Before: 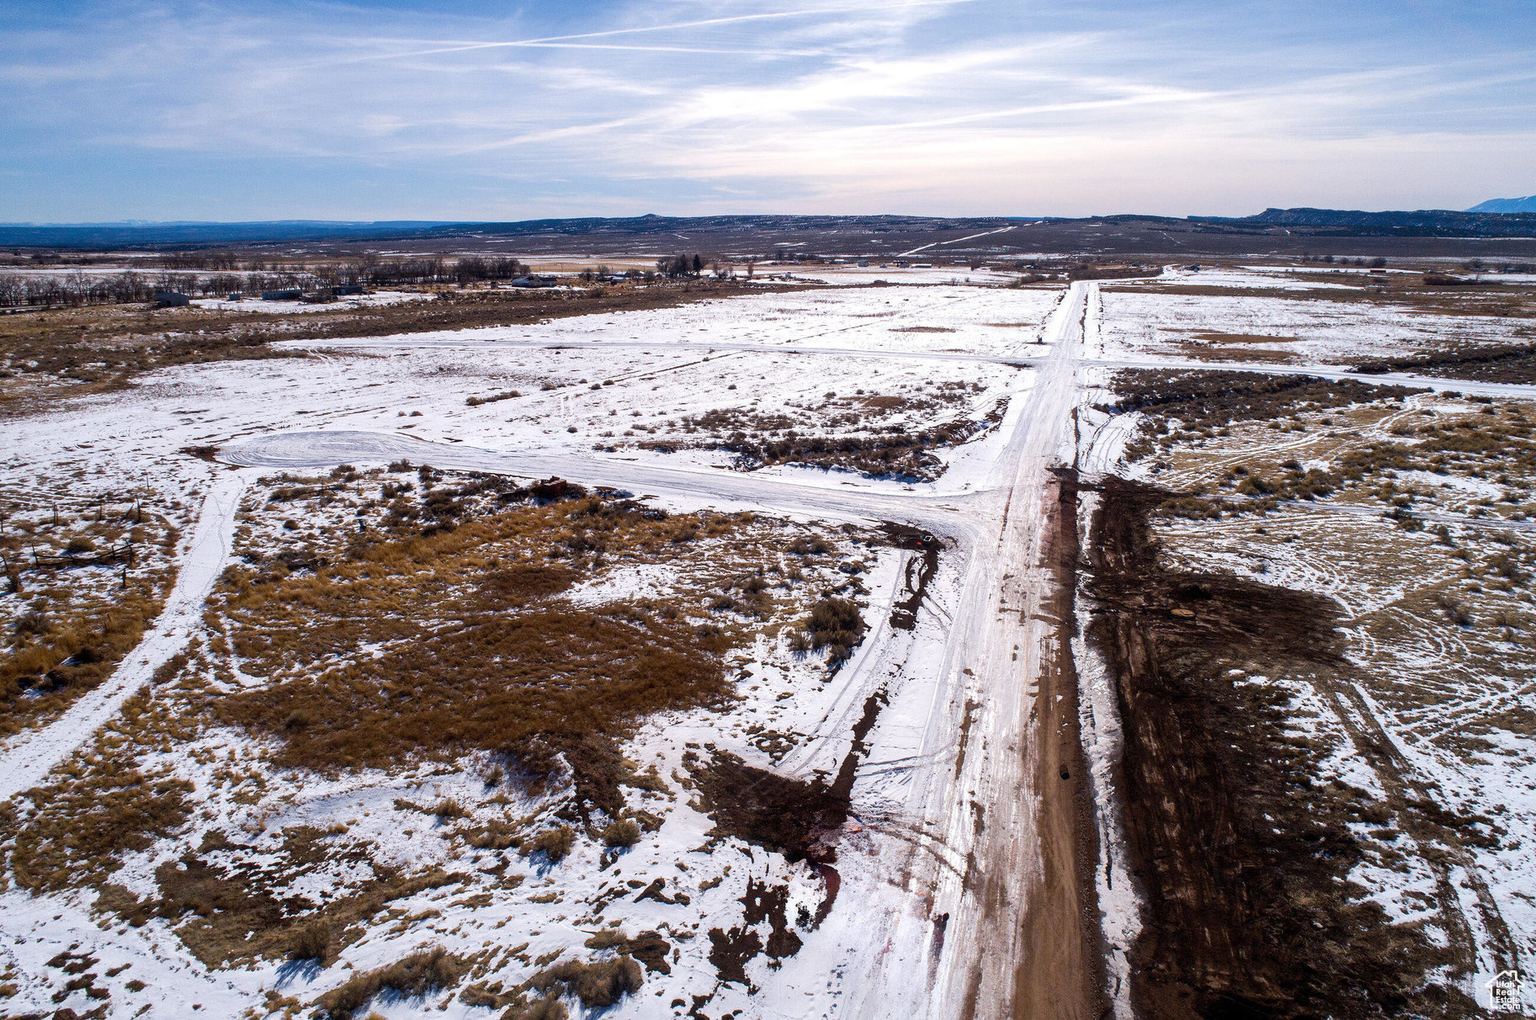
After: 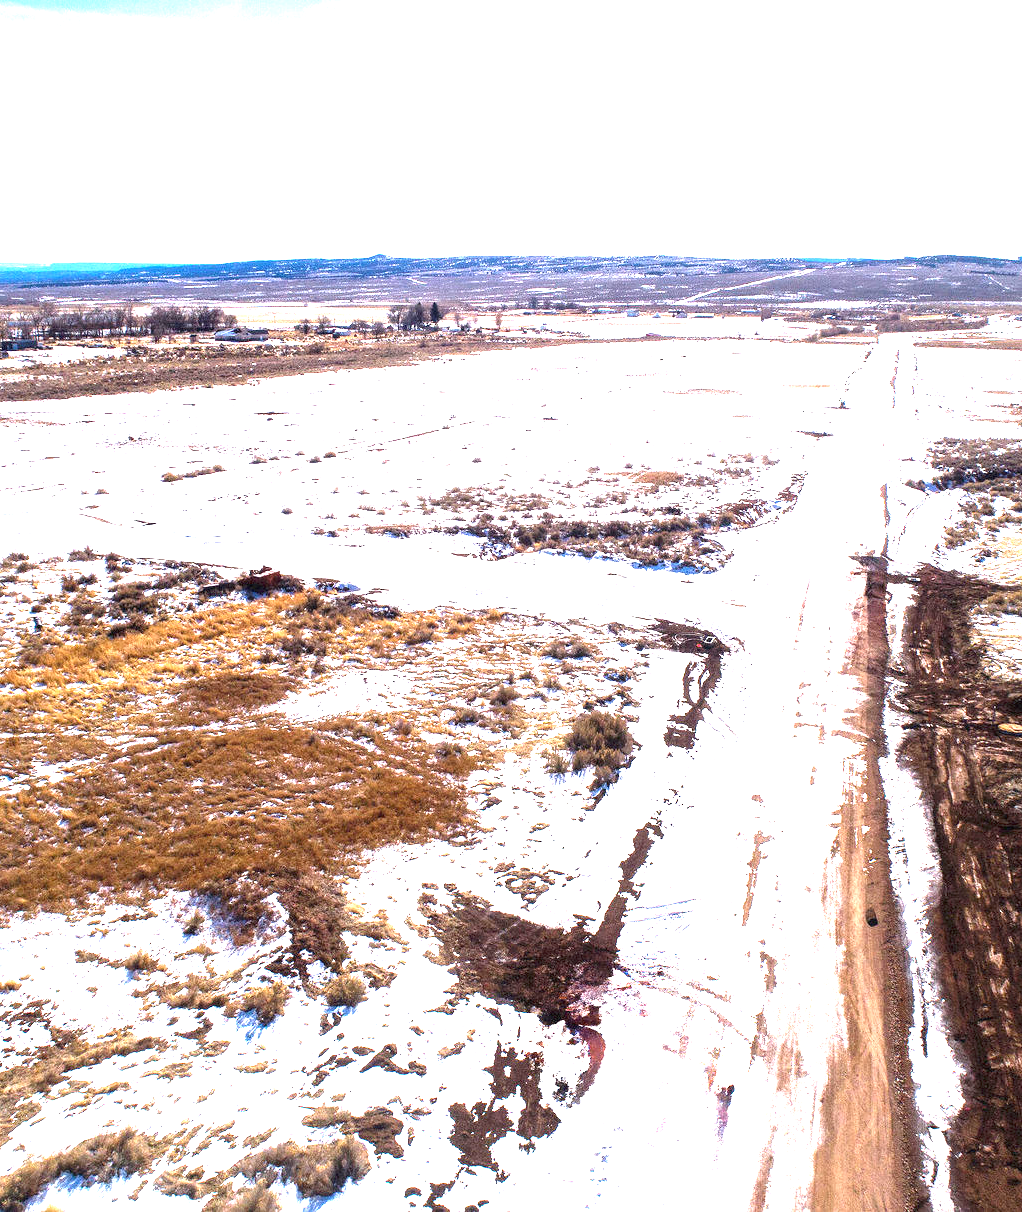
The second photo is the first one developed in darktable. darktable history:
exposure: black level correction 0, exposure 2.413 EV, compensate exposure bias true, compensate highlight preservation false
crop: left 21.568%, right 22.405%
